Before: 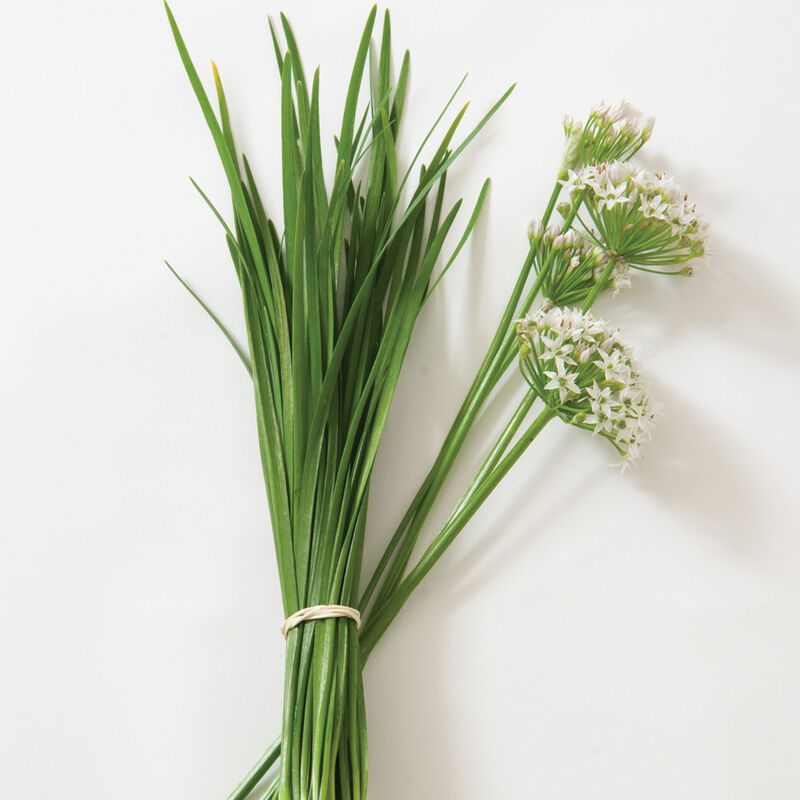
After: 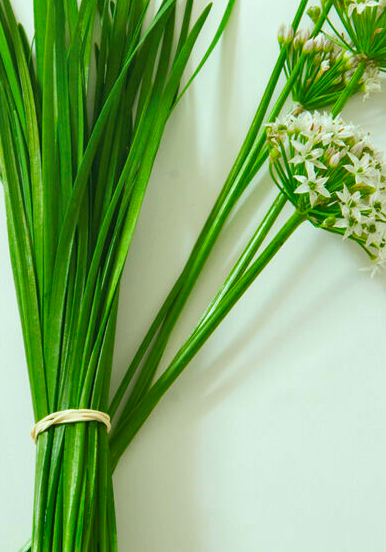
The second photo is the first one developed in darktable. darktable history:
crop: left 31.366%, top 24.504%, right 20.264%, bottom 6.459%
shadows and highlights: soften with gaussian
color correction: highlights a* -7.29, highlights b* 1.39, shadows a* -3.02, saturation 1.41
contrast brightness saturation: contrast 0.073, brightness 0.072, saturation 0.18
